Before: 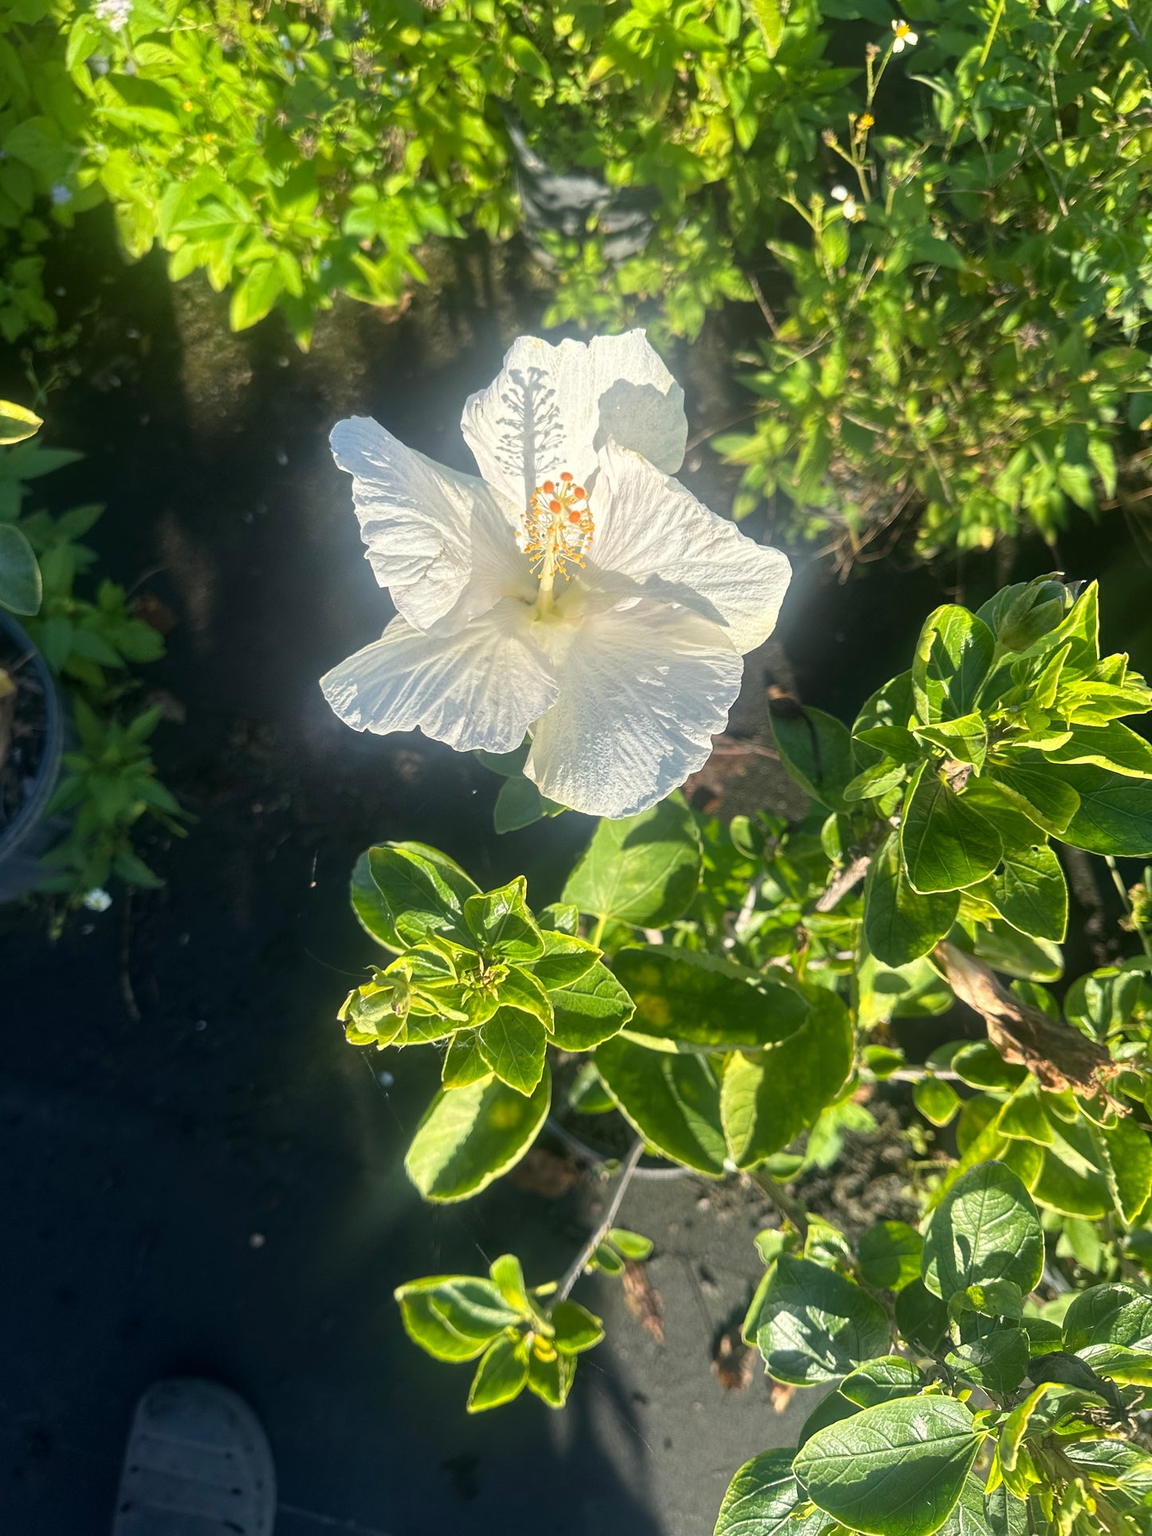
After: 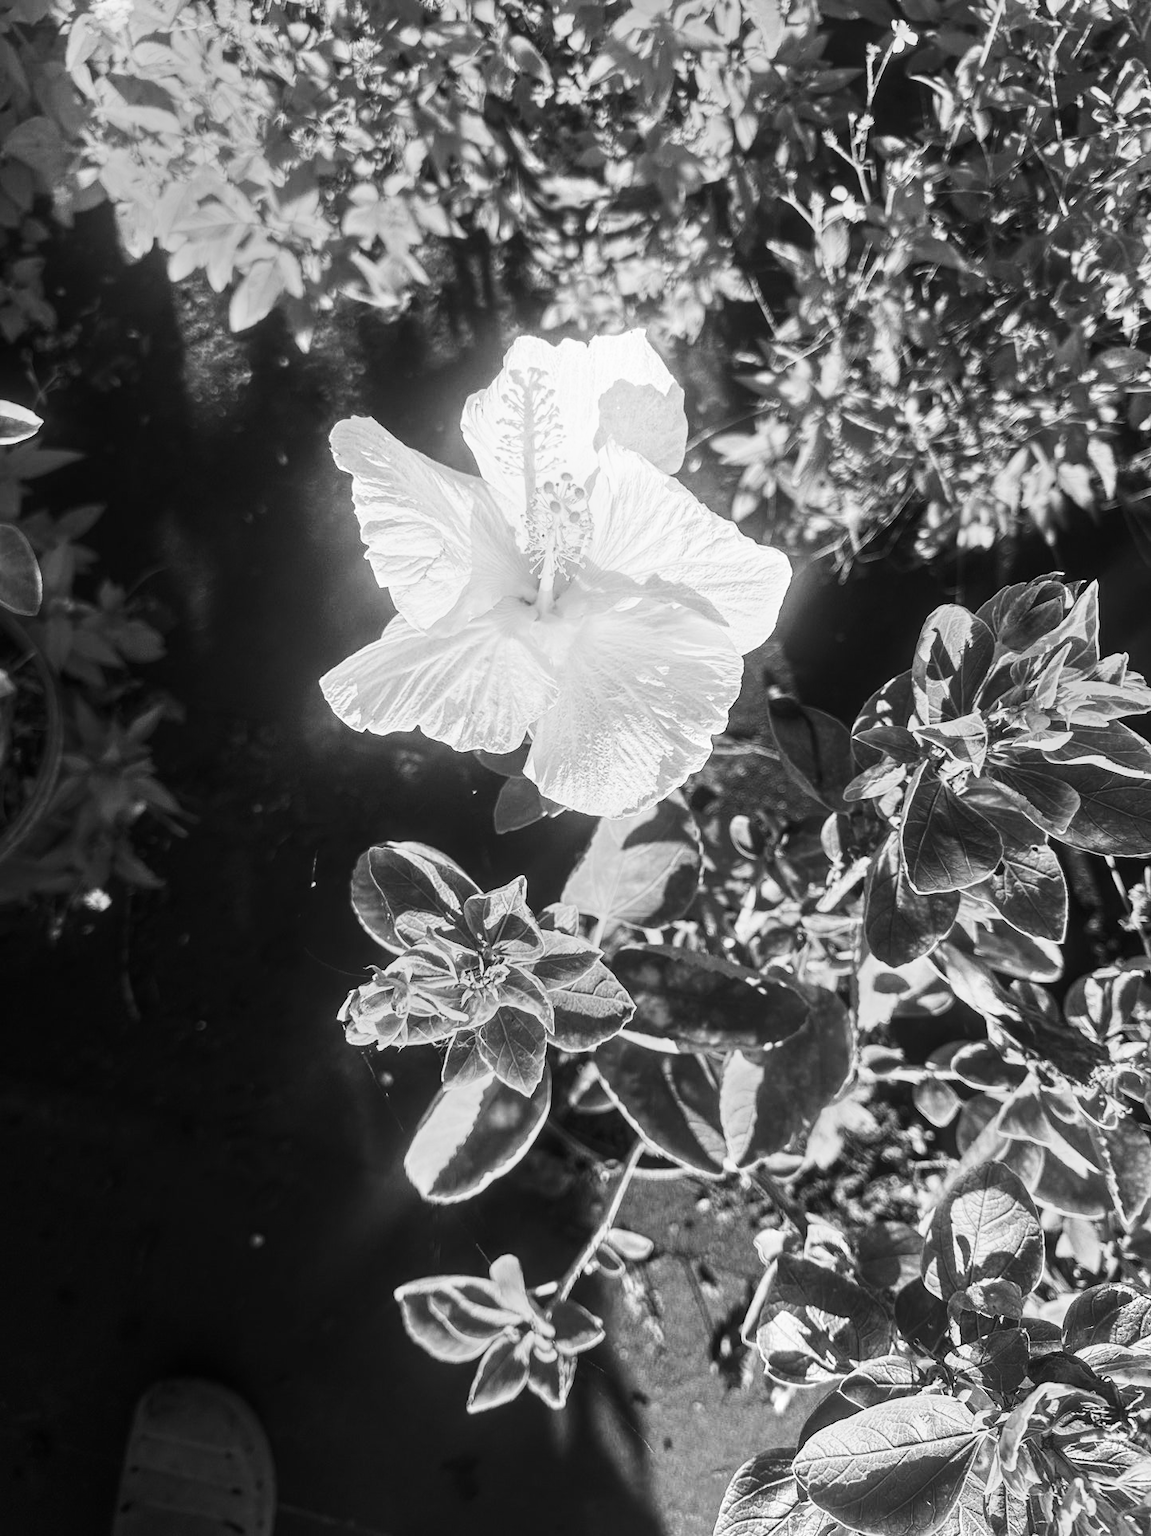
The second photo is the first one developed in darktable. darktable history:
contrast brightness saturation: contrast 0.4, brightness 0.1, saturation 0.21
monochrome: size 1
local contrast: on, module defaults
